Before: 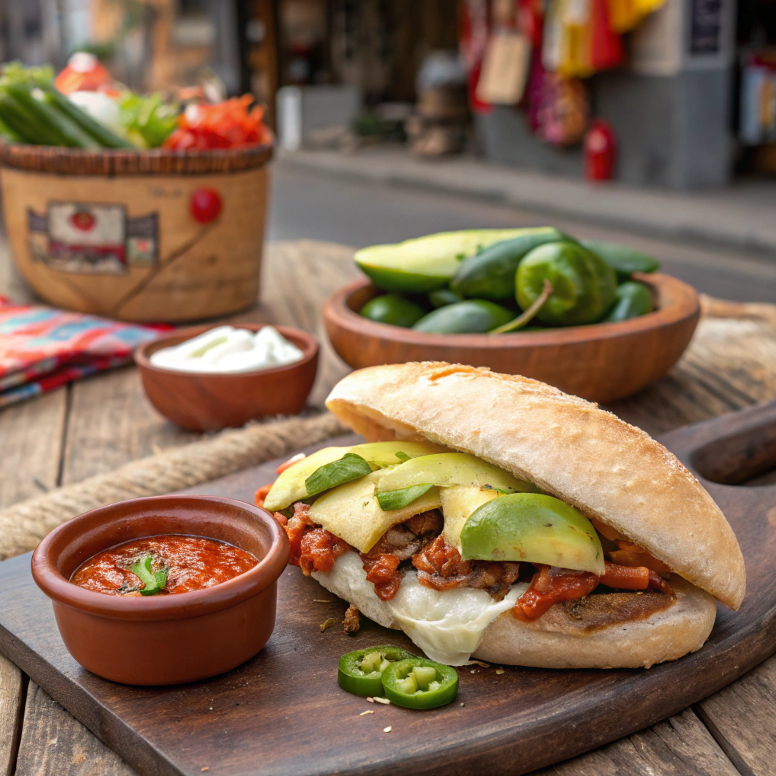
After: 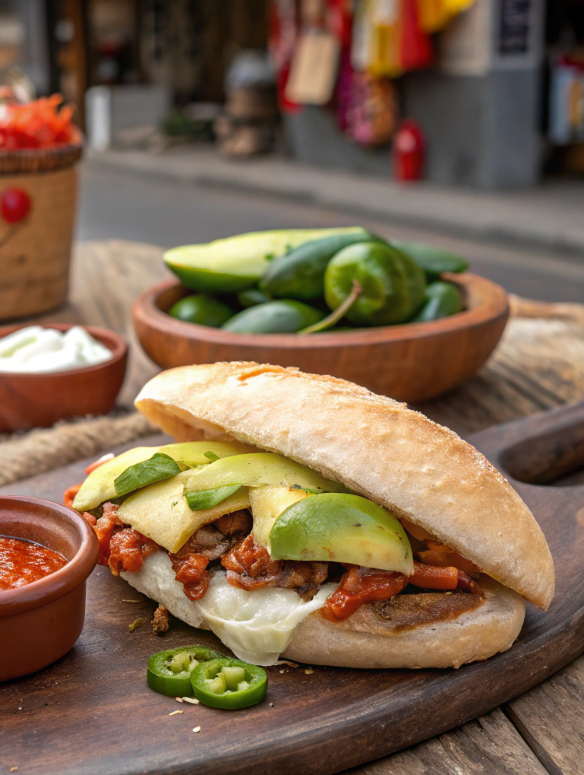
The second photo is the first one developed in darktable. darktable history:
crop and rotate: left 24.644%
